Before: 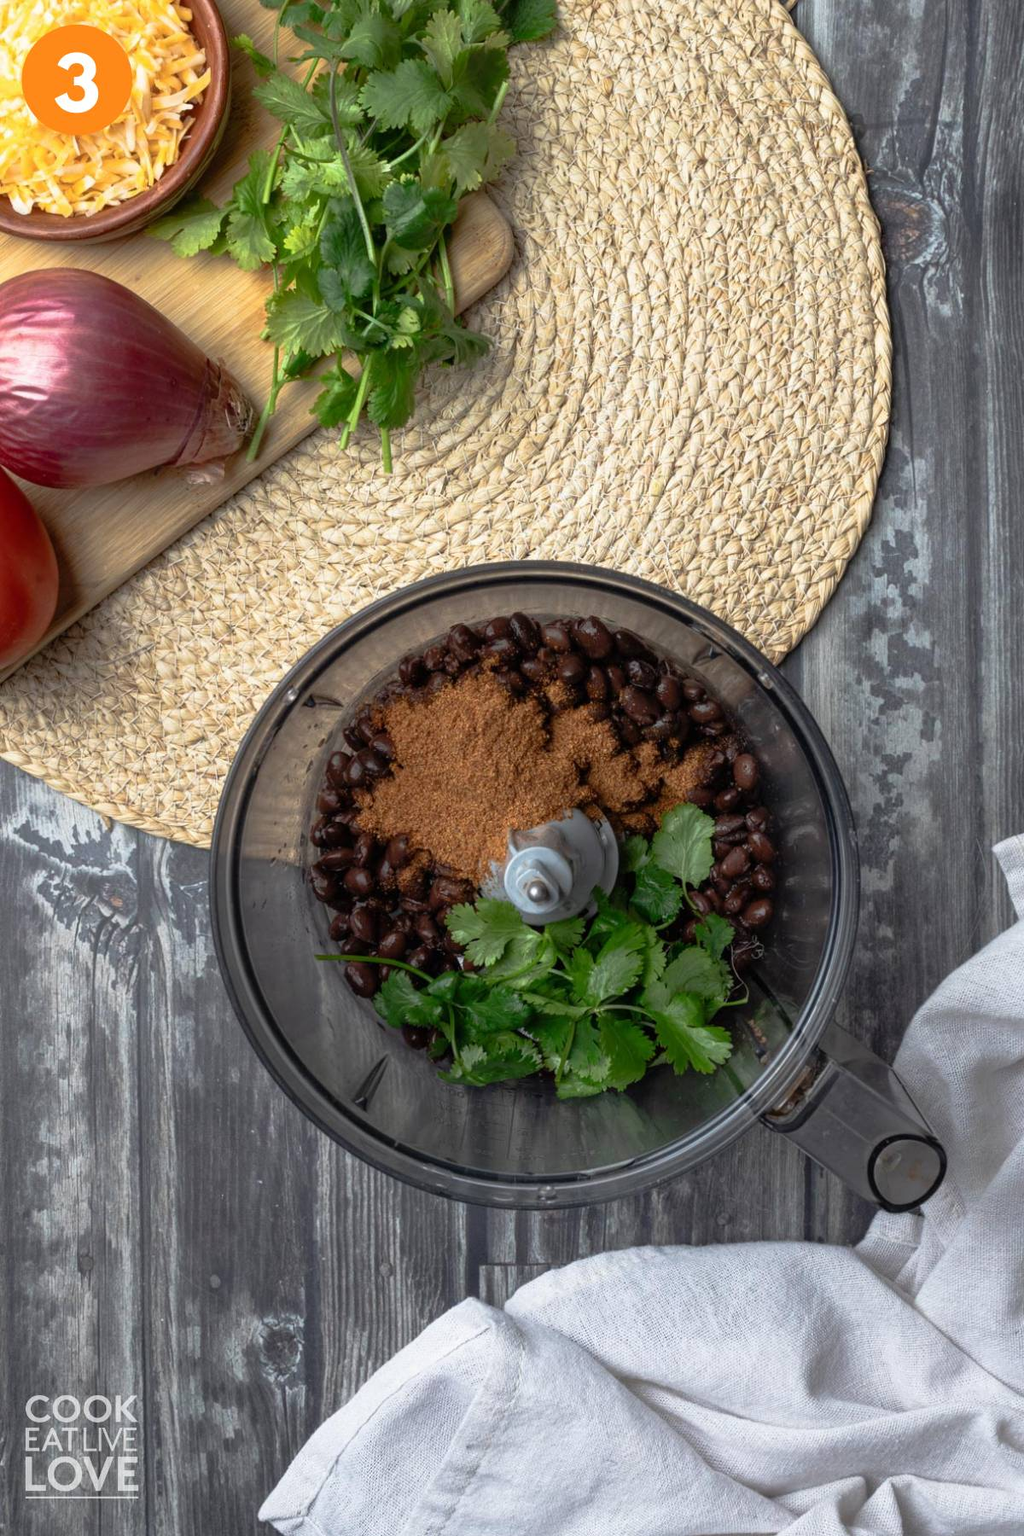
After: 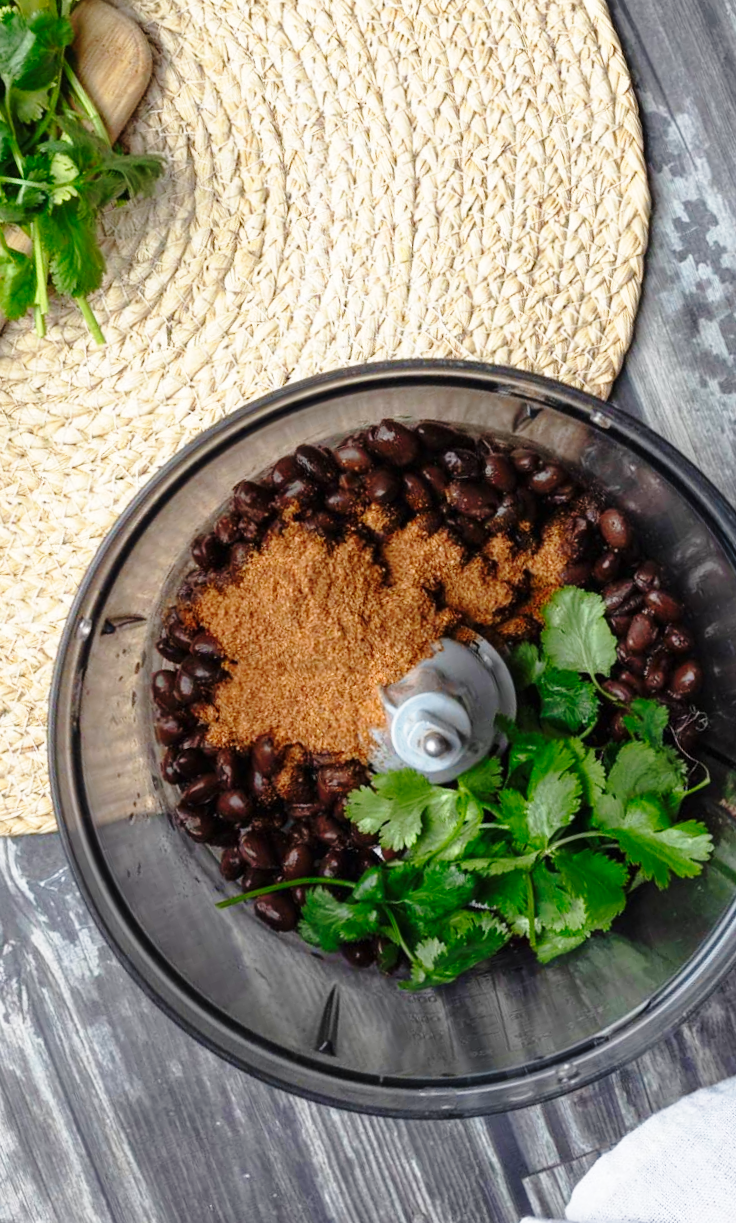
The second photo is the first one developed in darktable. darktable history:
base curve: curves: ch0 [(0, 0) (0.028, 0.03) (0.121, 0.232) (0.46, 0.748) (0.859, 0.968) (1, 1)], preserve colors none
crop and rotate: angle 20.13°, left 6.731%, right 4.014%, bottom 1.075%
